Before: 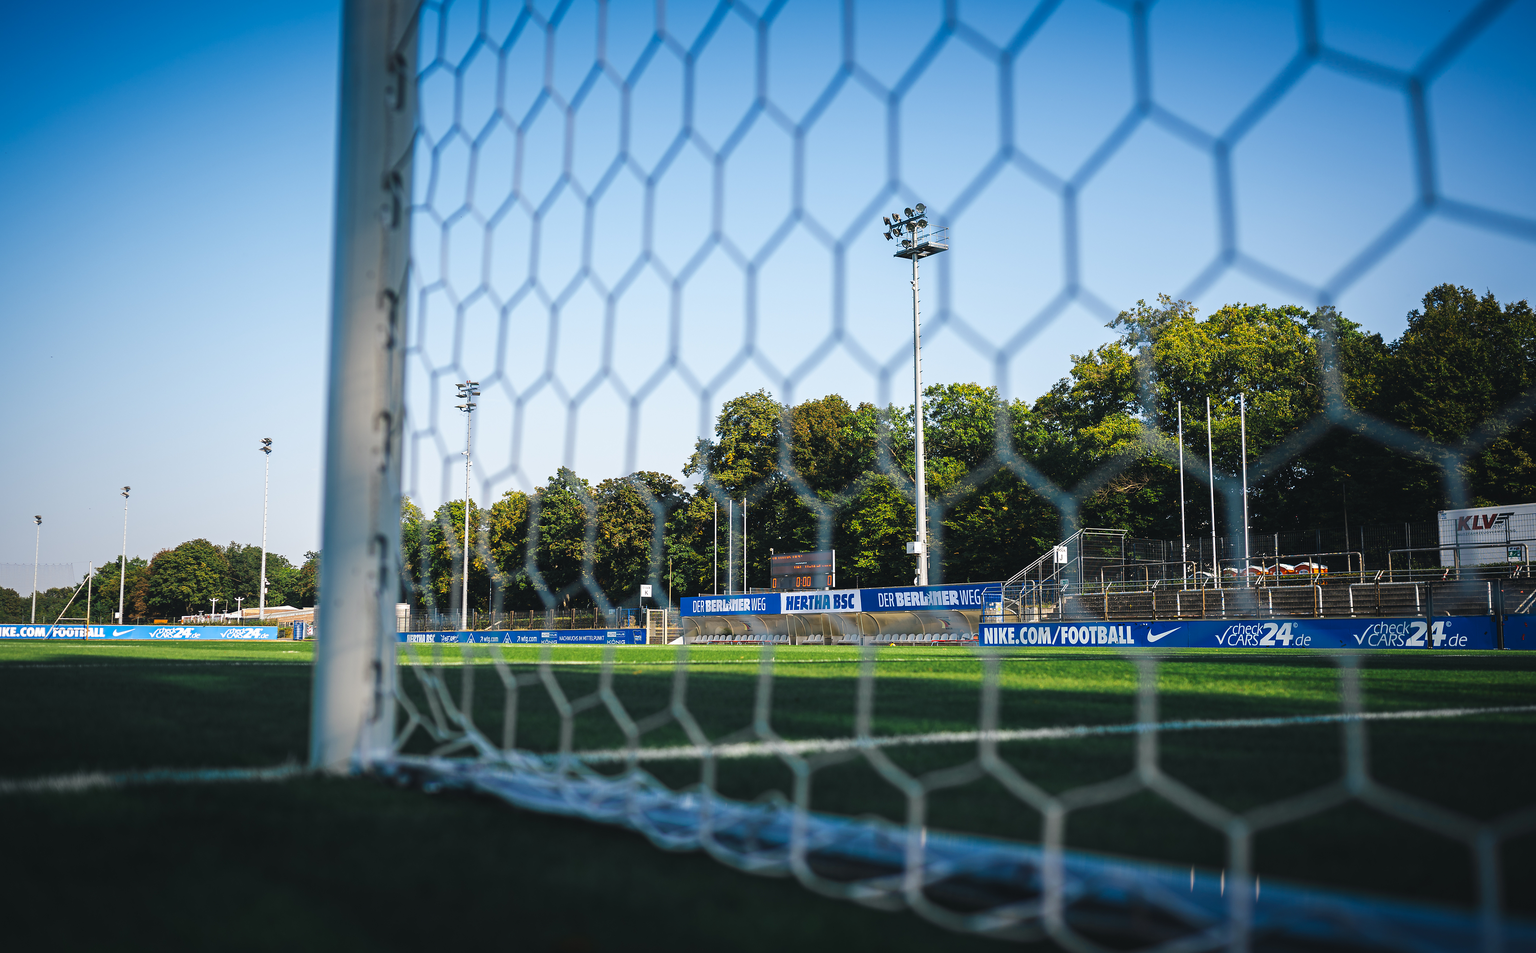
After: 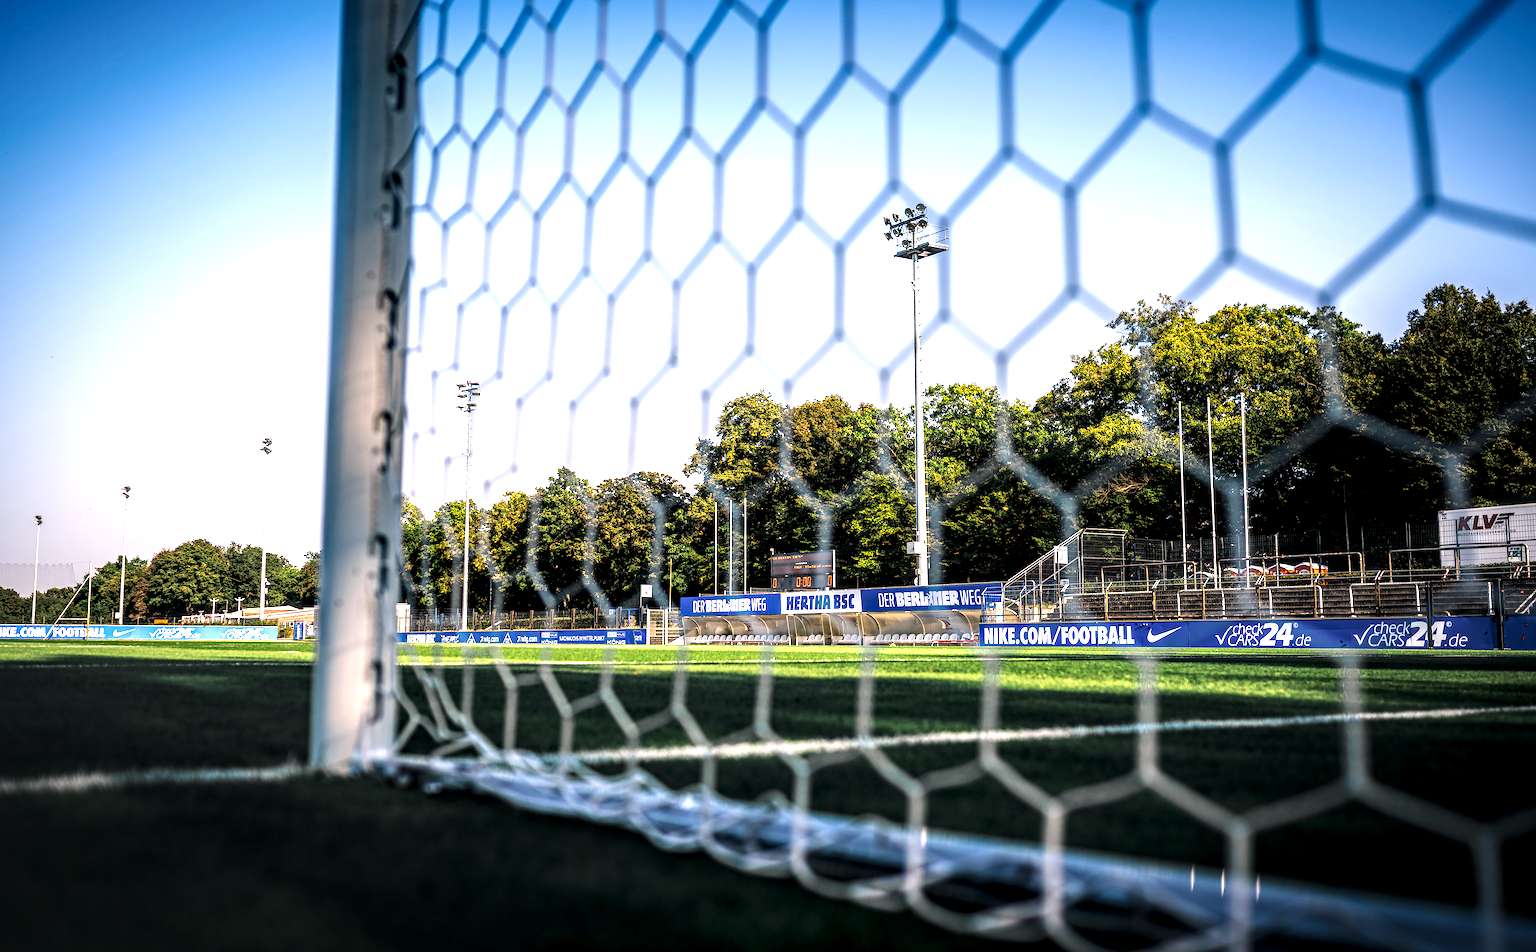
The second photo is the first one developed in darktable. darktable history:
tone equalizer: -8 EV -0.757 EV, -7 EV -0.734 EV, -6 EV -0.629 EV, -5 EV -0.384 EV, -3 EV 0.39 EV, -2 EV 0.6 EV, -1 EV 0.675 EV, +0 EV 0.779 EV
local contrast: highlights 17%, detail 187%
color correction: highlights a* 7.59, highlights b* 4.29
